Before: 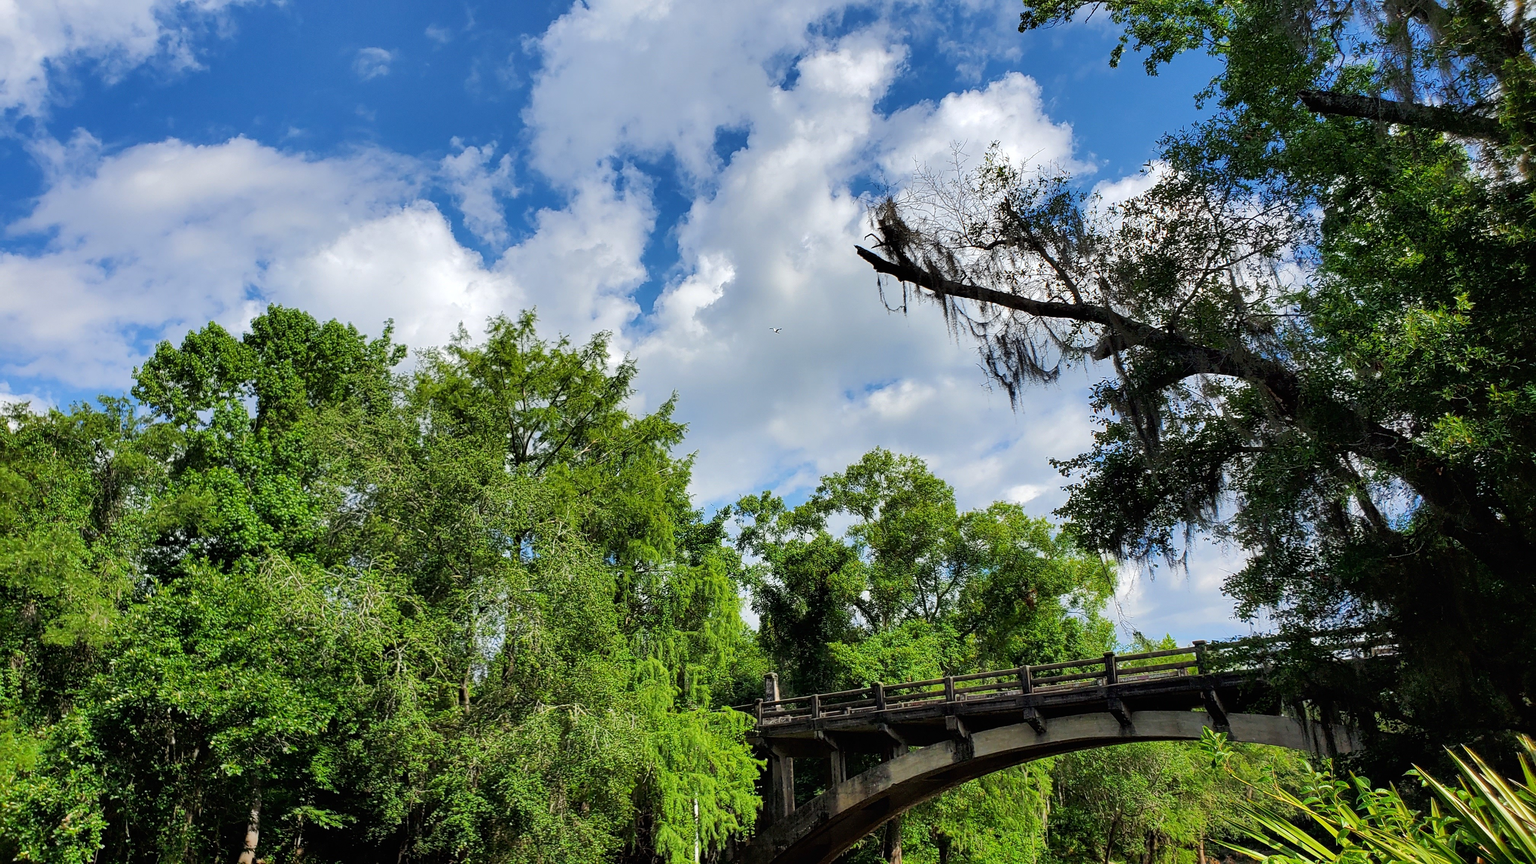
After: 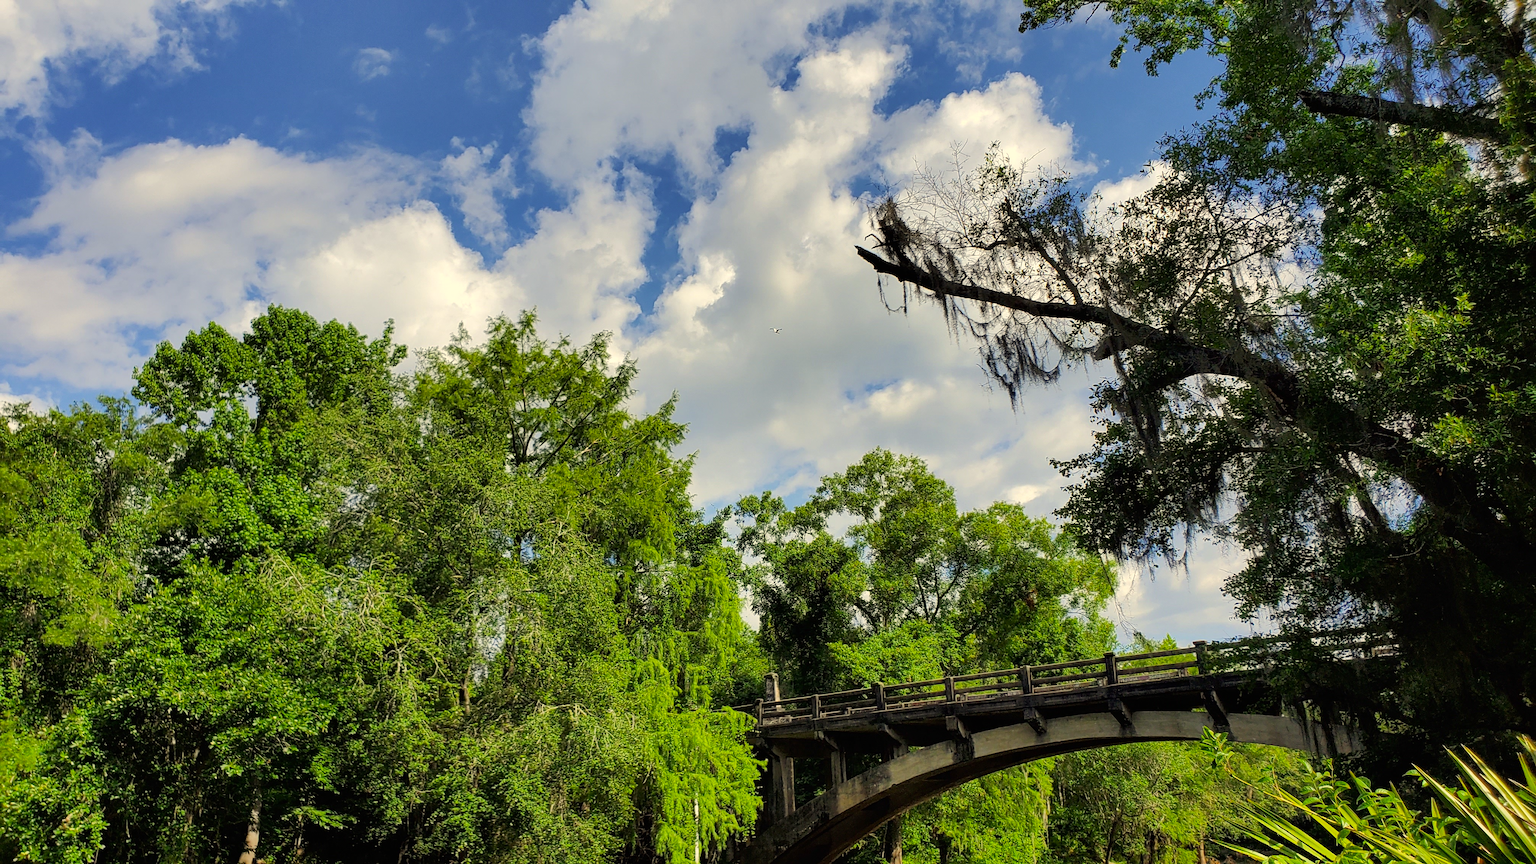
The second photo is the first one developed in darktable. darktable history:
tone equalizer: on, module defaults
color correction: highlights a* 1.28, highlights b* 17.96
